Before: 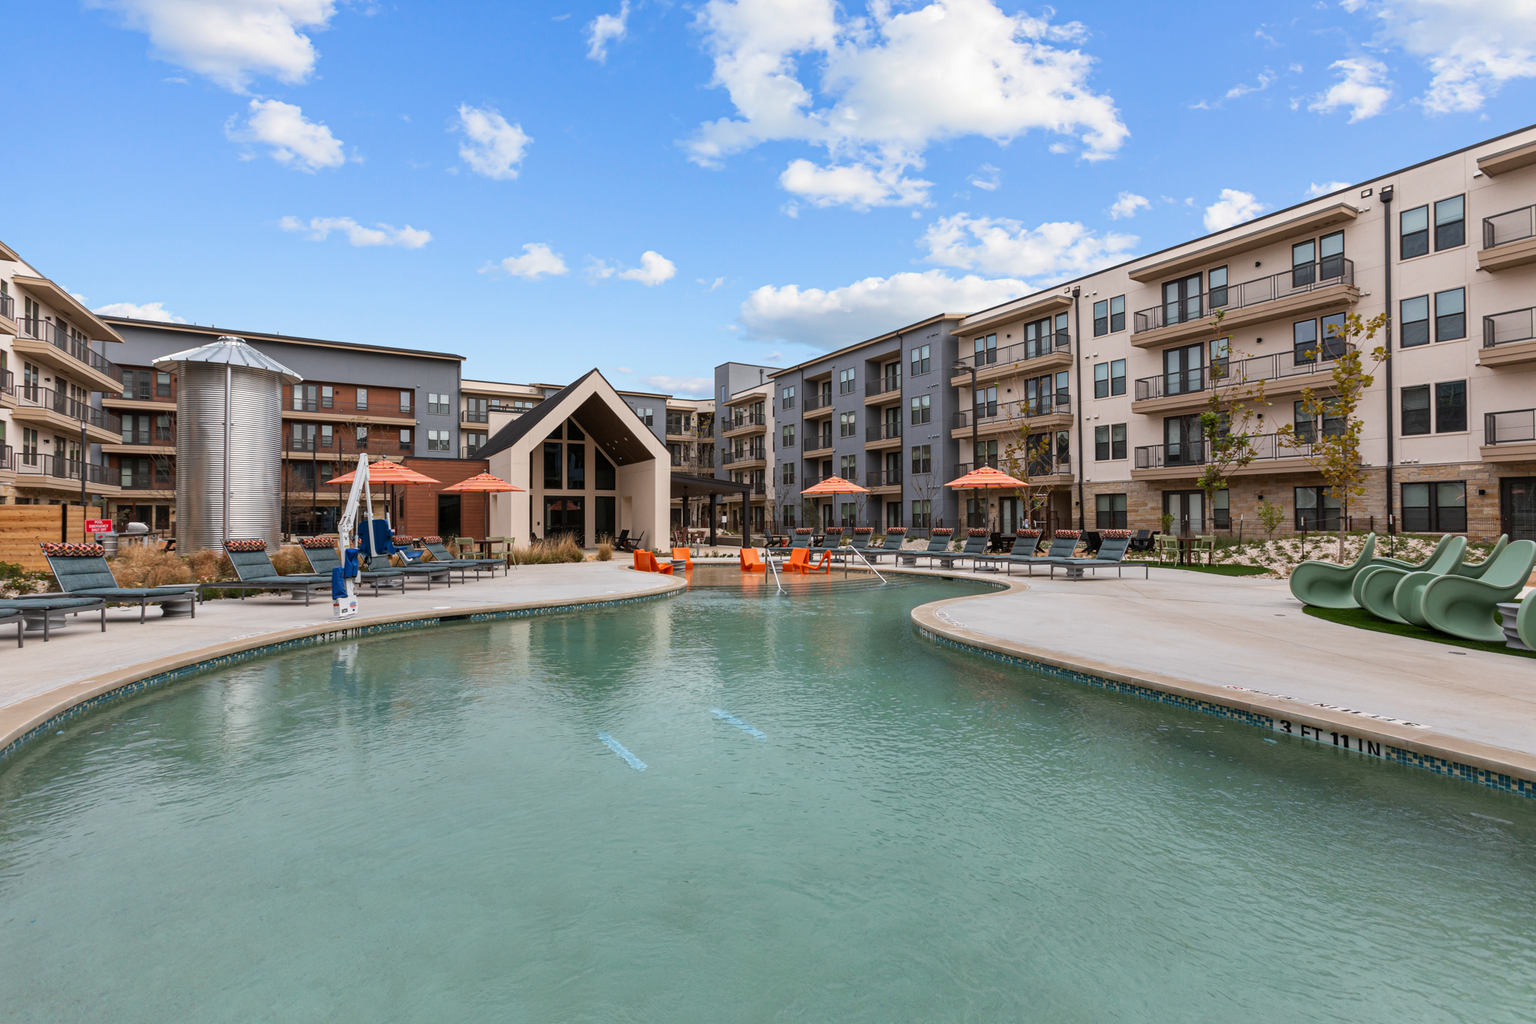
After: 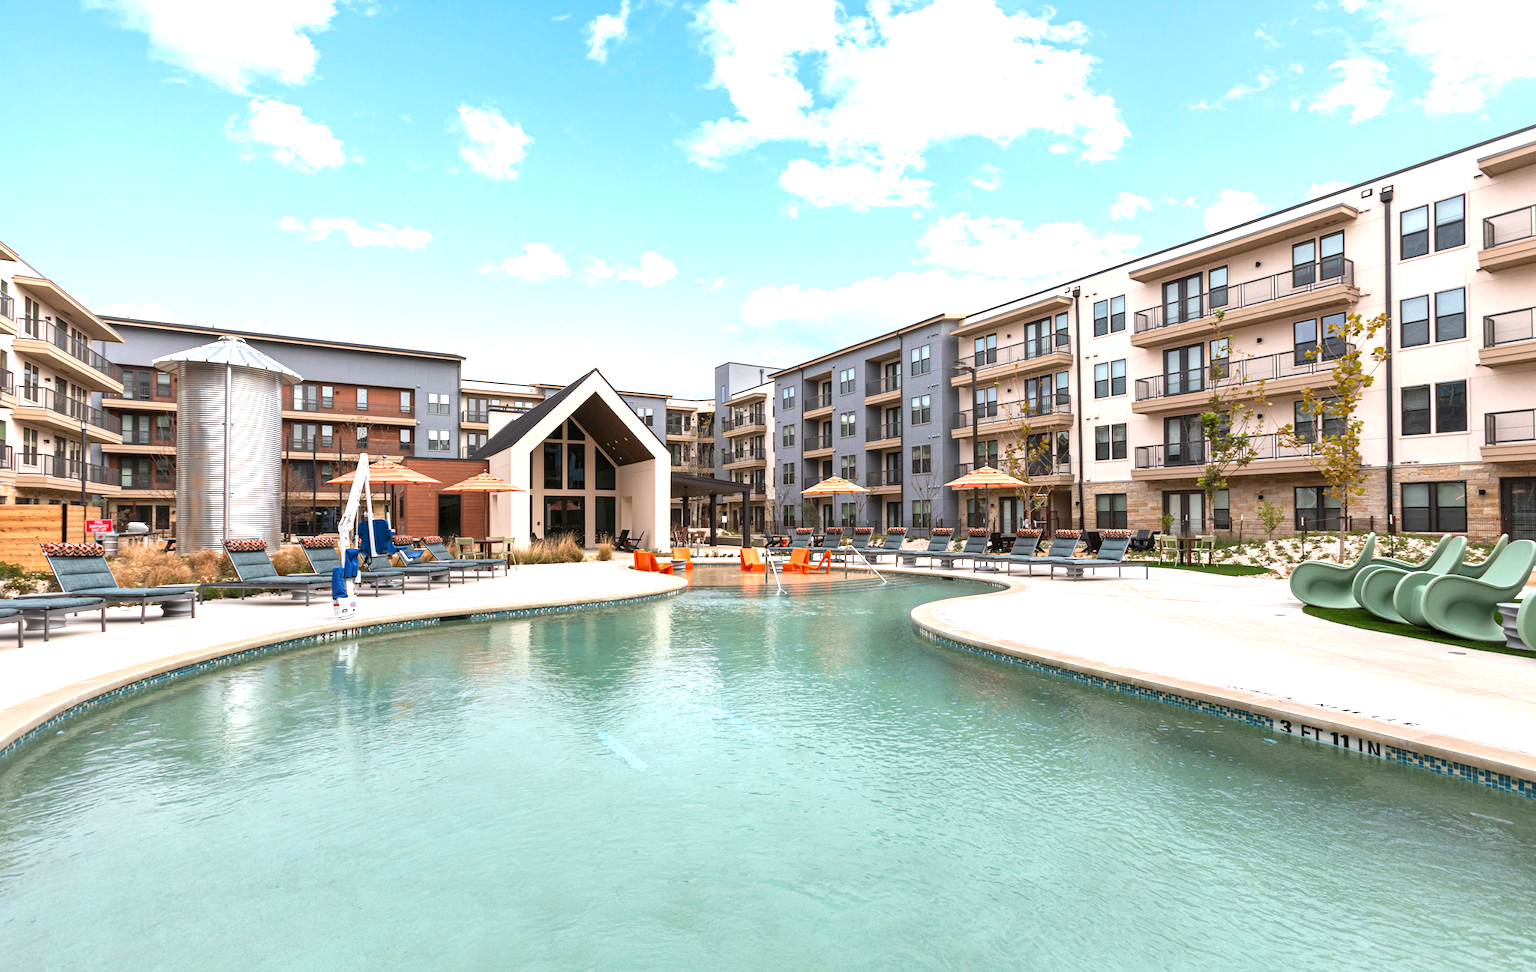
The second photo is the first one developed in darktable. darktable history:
crop and rotate: top 0.001%, bottom 5.053%
exposure: black level correction 0, exposure 1.104 EV, compensate exposure bias true, compensate highlight preservation false
